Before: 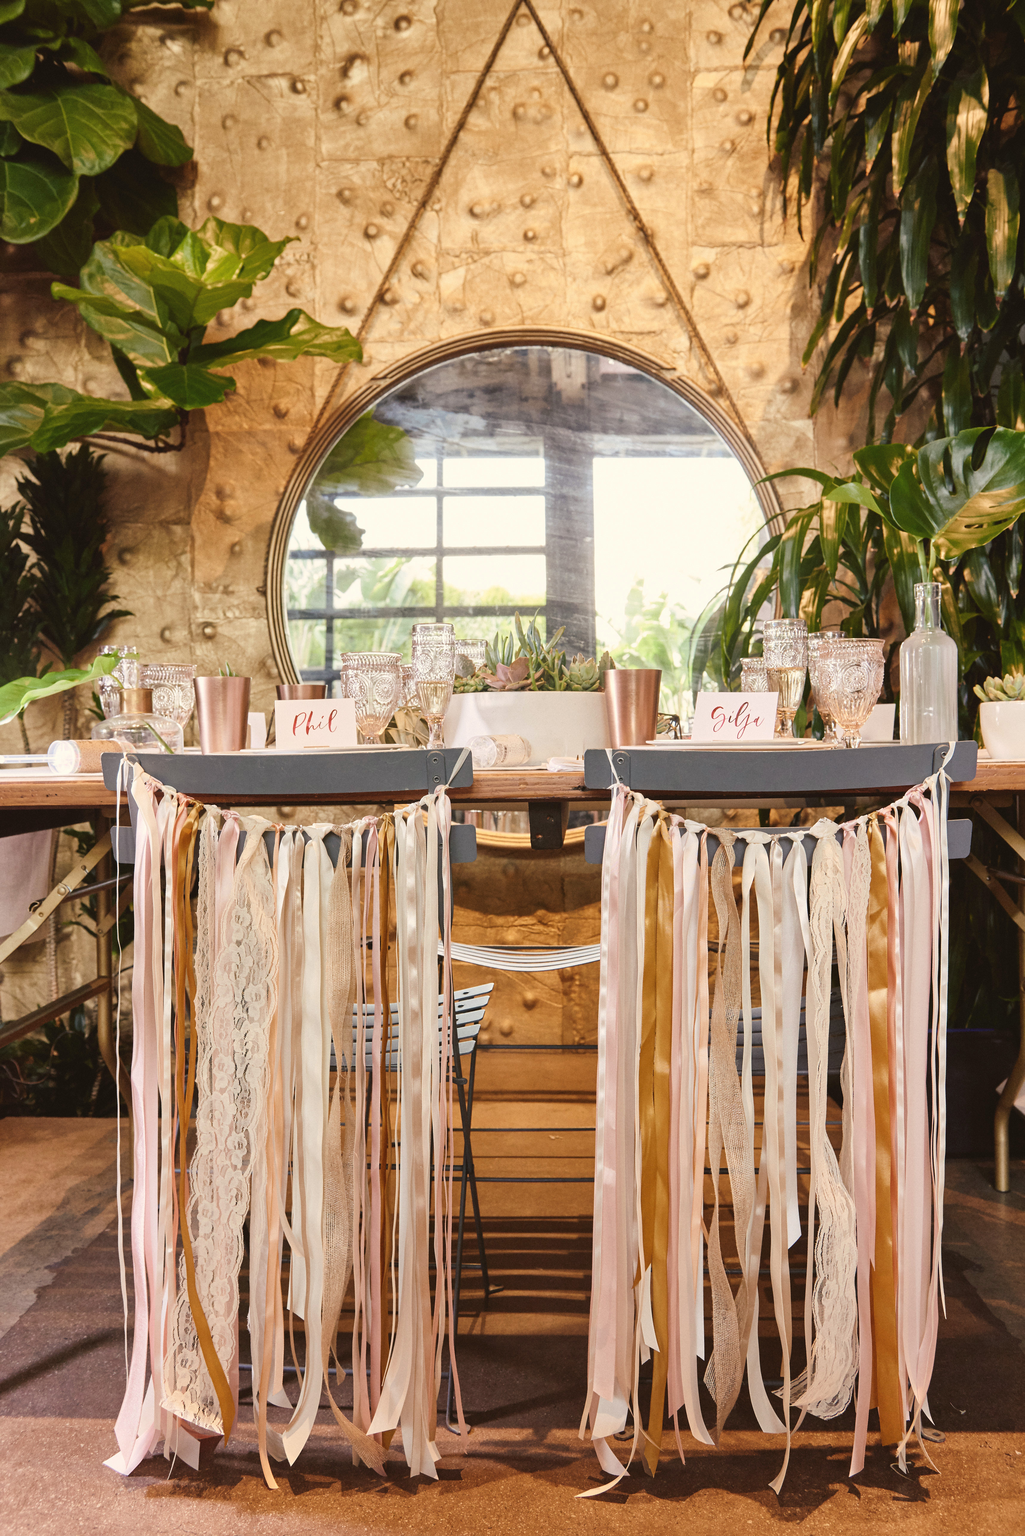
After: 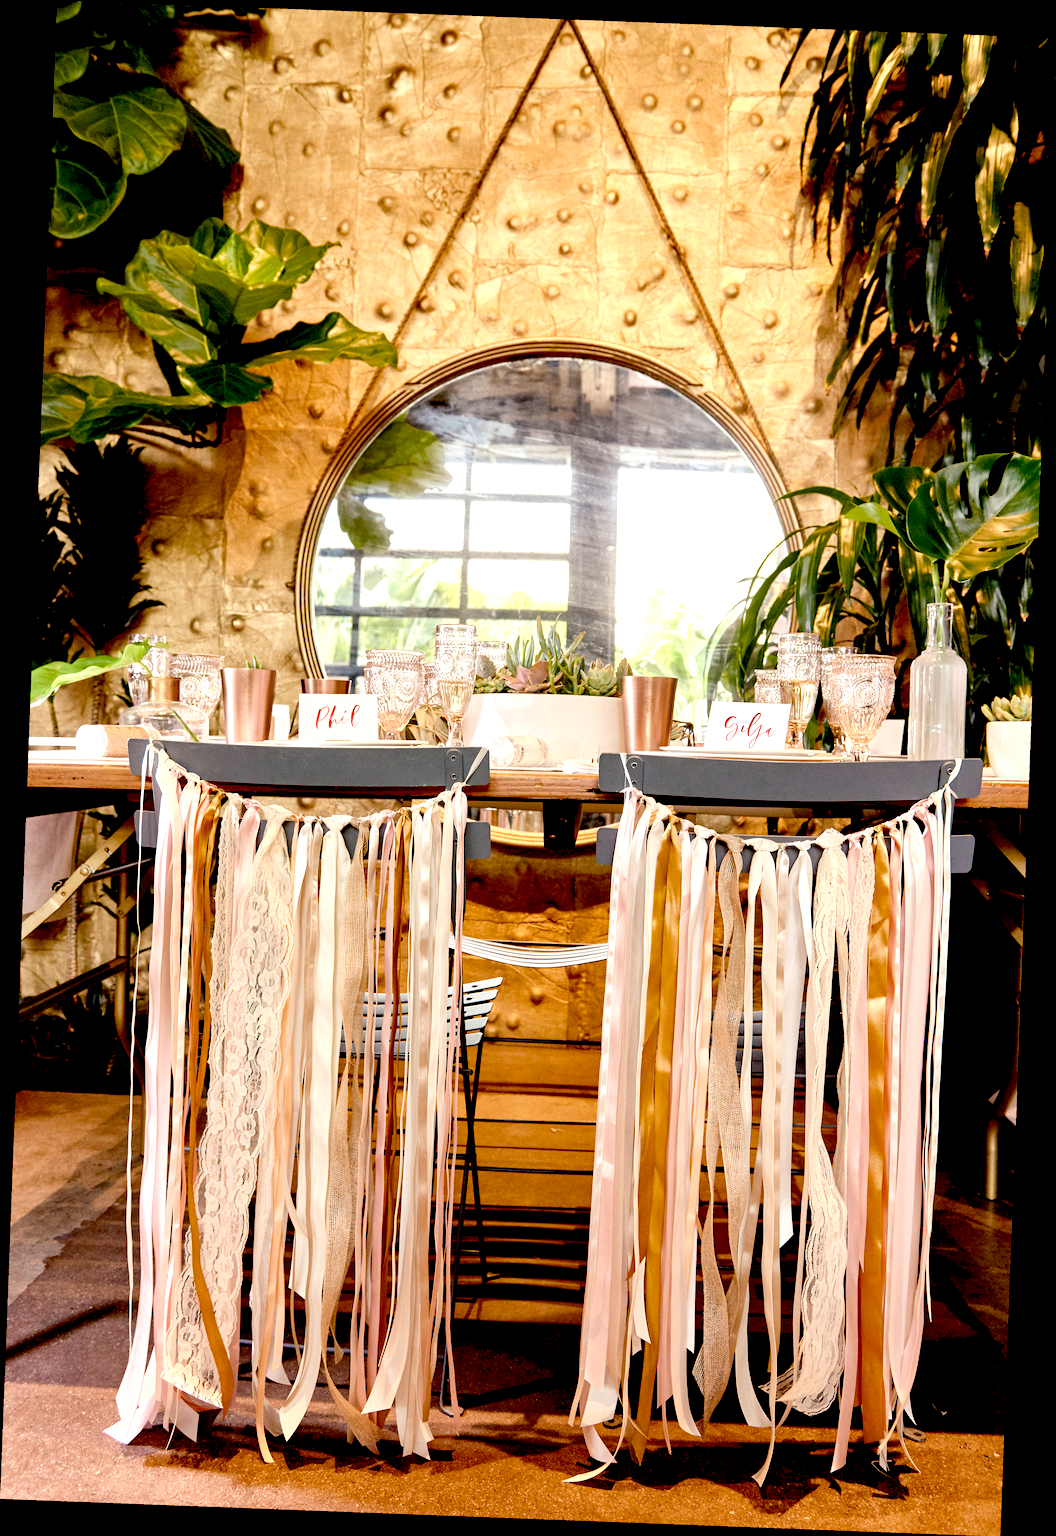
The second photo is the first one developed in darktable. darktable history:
rotate and perspective: rotation 2.17°, automatic cropping off
exposure: black level correction 0.04, exposure 0.5 EV, compensate highlight preservation false
